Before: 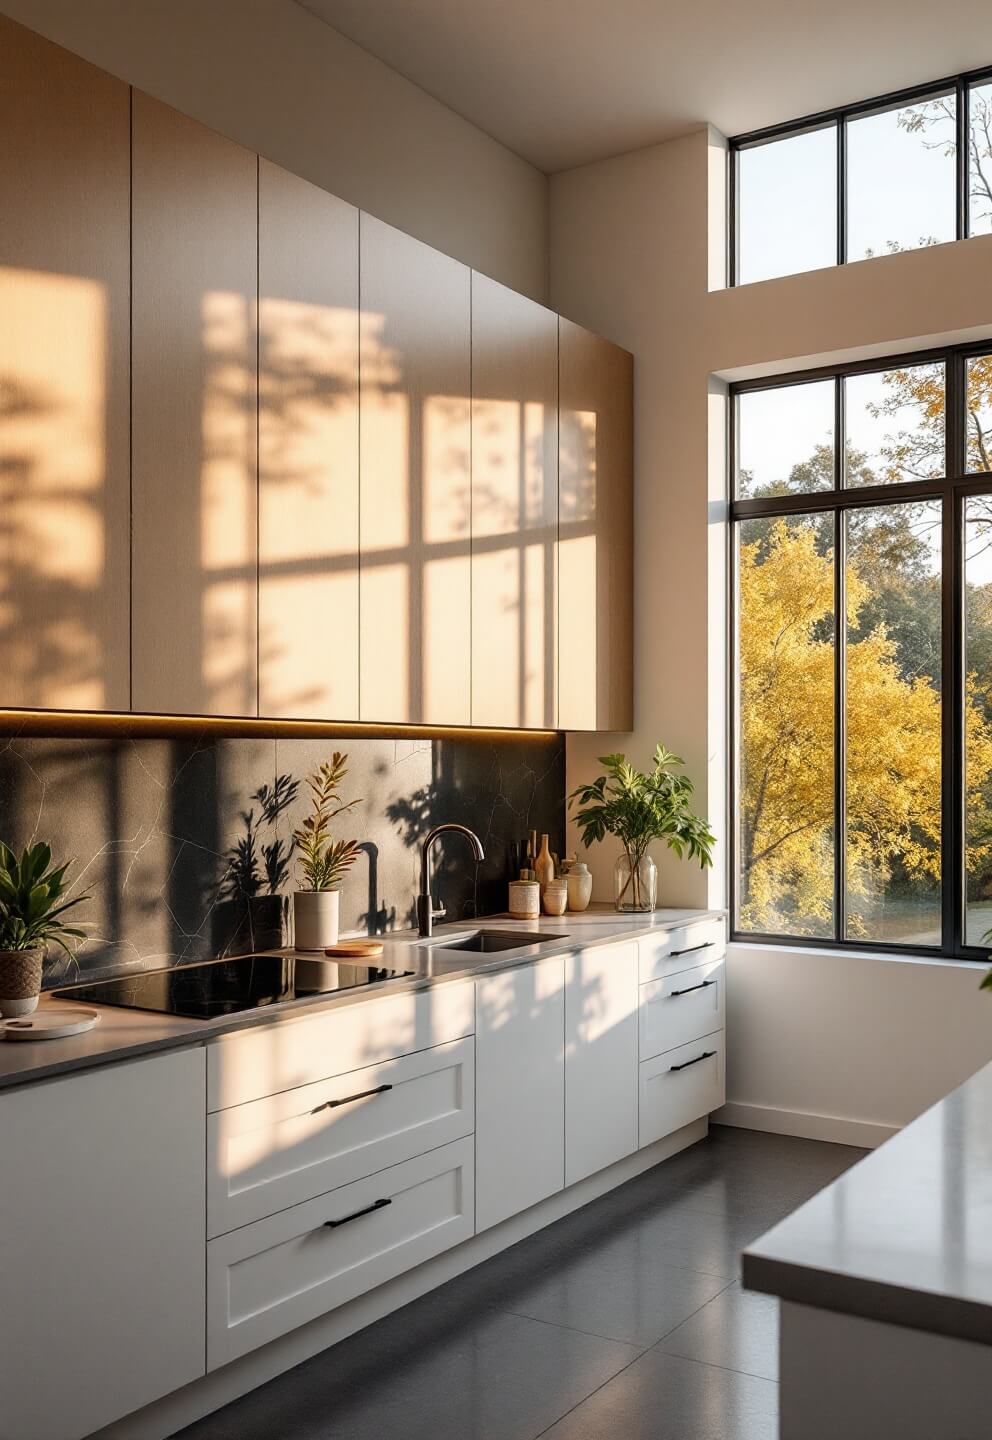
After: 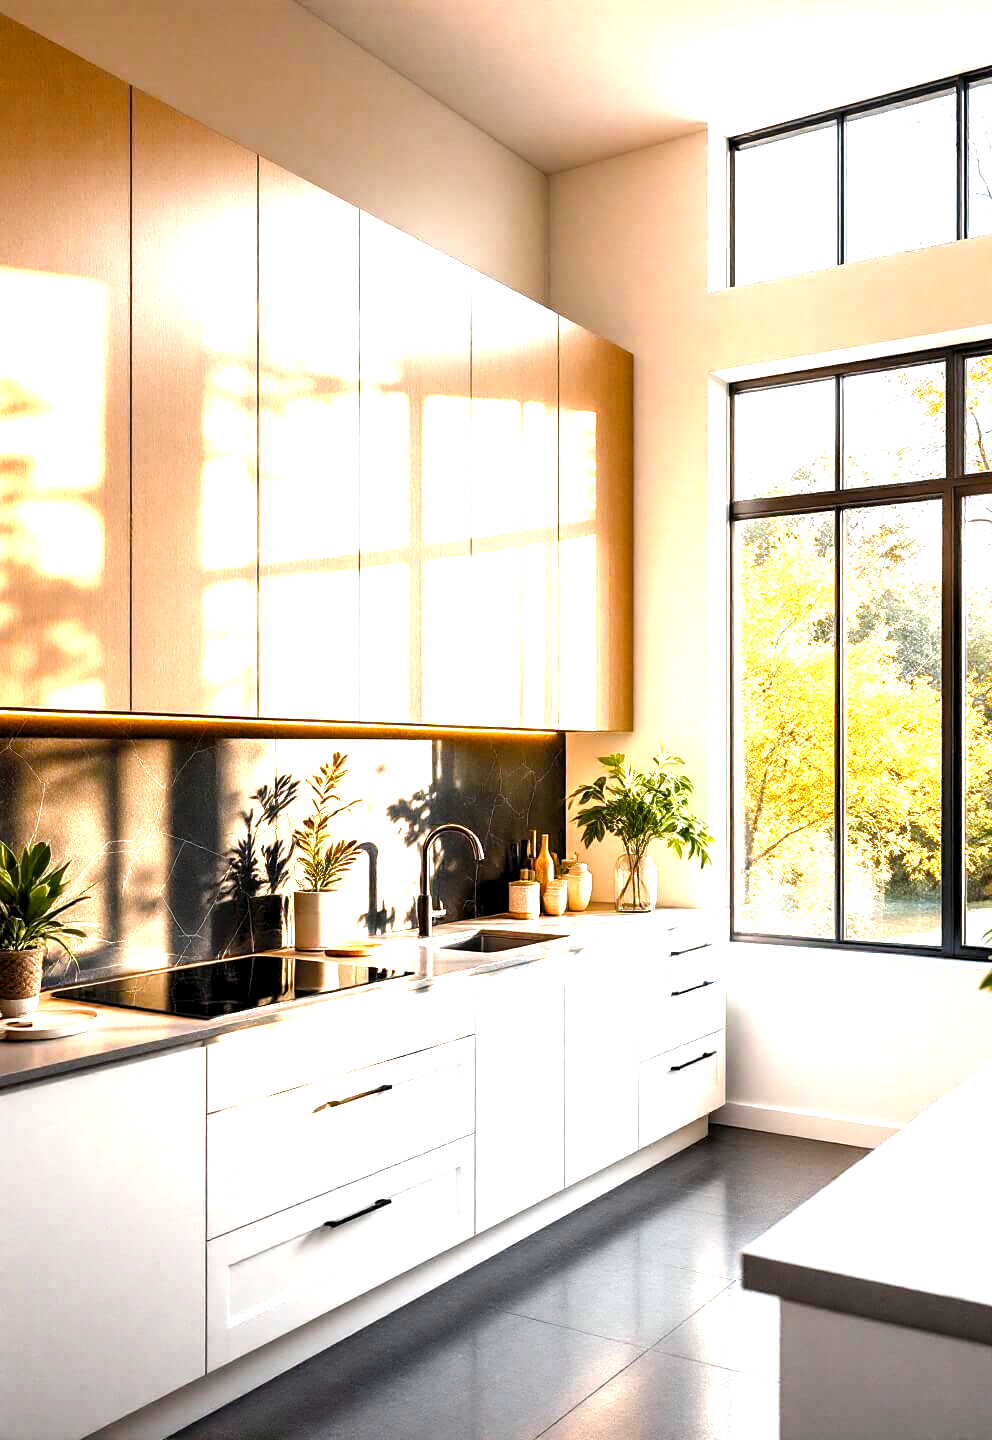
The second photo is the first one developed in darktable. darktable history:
exposure: exposure 0.944 EV, compensate highlight preservation false
color balance rgb: highlights gain › chroma 3.044%, highlights gain › hue 78.06°, perceptual saturation grading › global saturation 40.757%, perceptual saturation grading › highlights -50.474%, perceptual saturation grading › shadows 30.861%, perceptual brilliance grading › global brilliance 24.39%
levels: levels [0.055, 0.477, 0.9]
color correction: highlights a* -0.671, highlights b* -9.25
